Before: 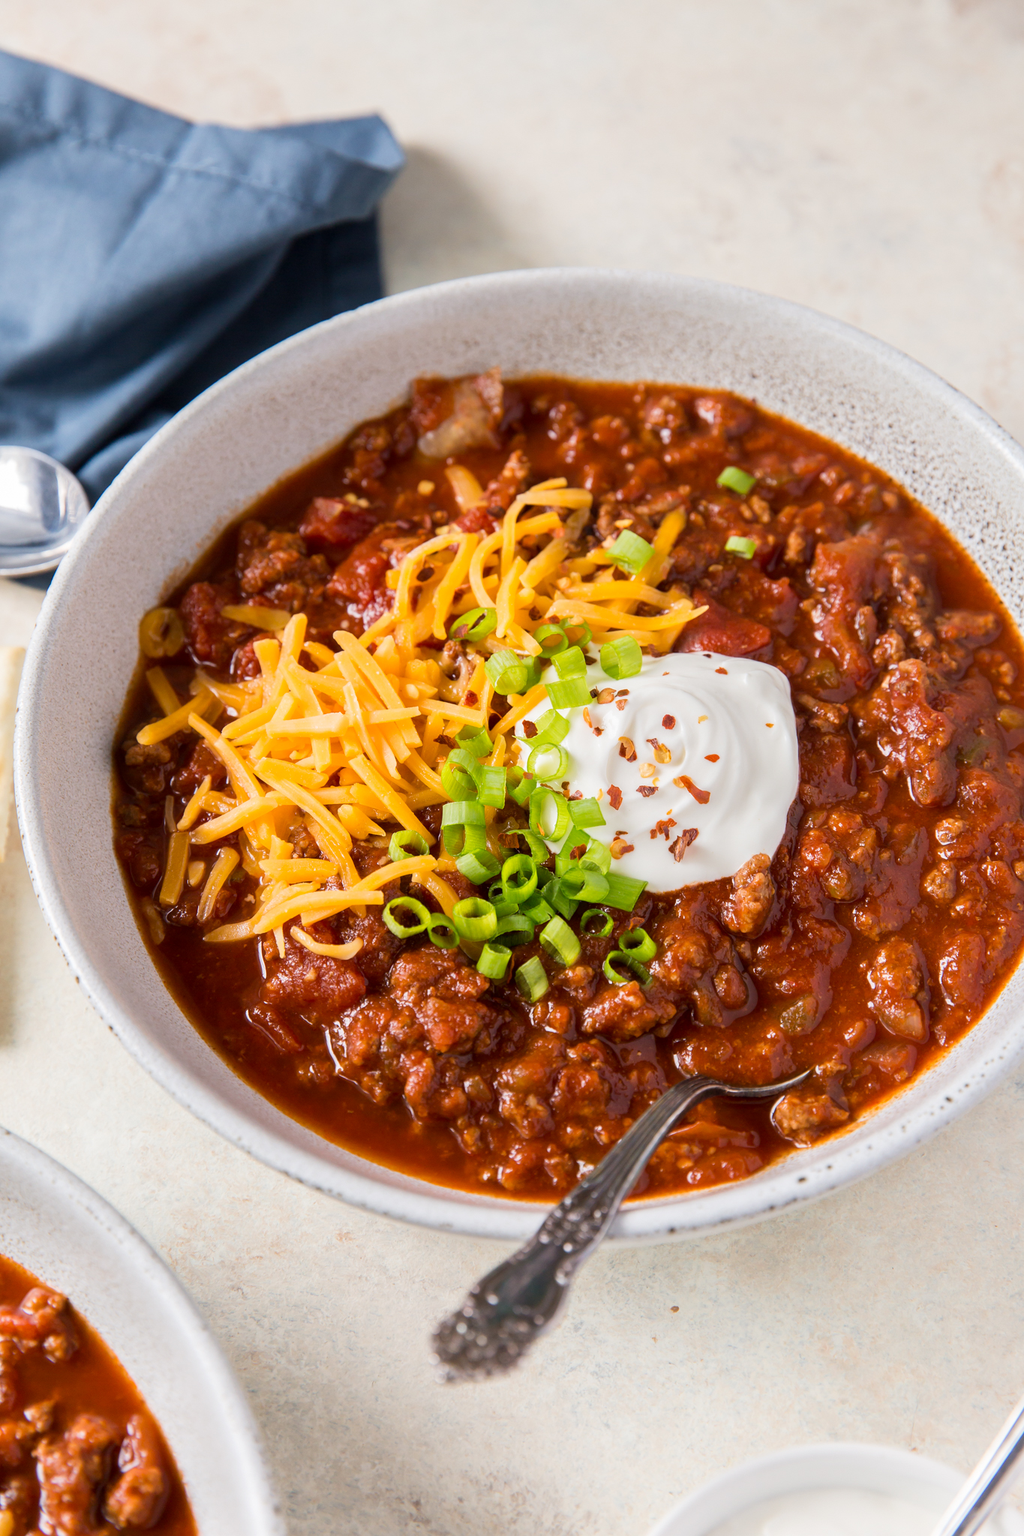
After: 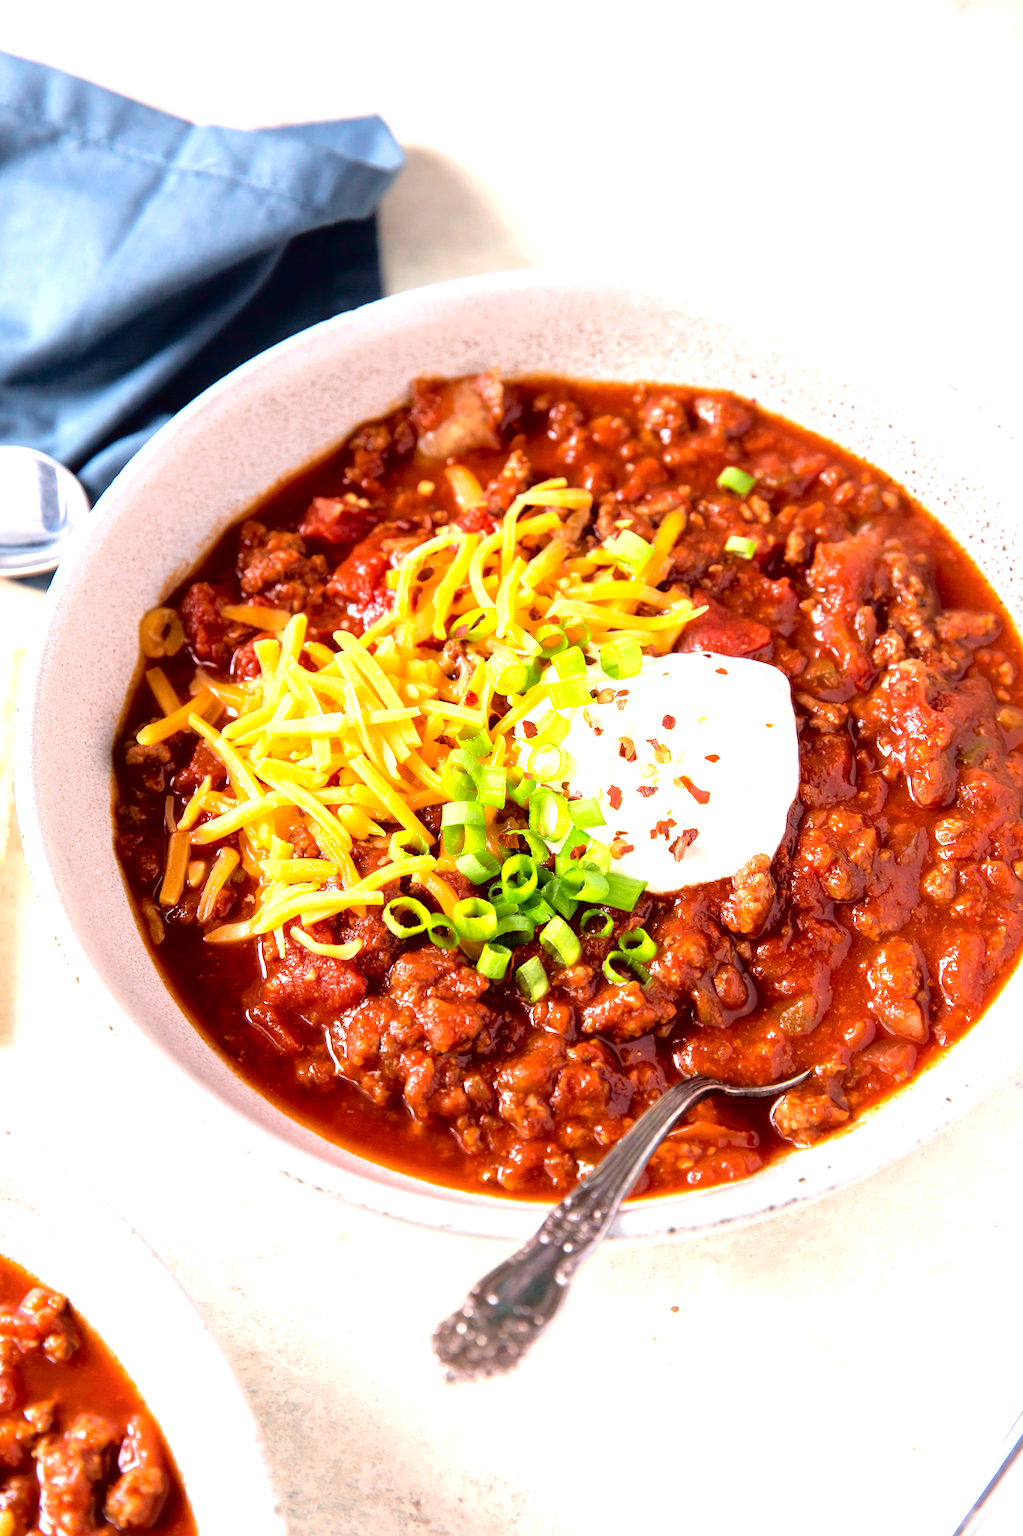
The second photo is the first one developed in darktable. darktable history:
tone curve: curves: ch0 [(0, 0.013) (0.181, 0.074) (0.337, 0.304) (0.498, 0.485) (0.78, 0.742) (0.993, 0.954)]; ch1 [(0, 0) (0.294, 0.184) (0.359, 0.34) (0.362, 0.35) (0.43, 0.41) (0.469, 0.463) (0.495, 0.502) (0.54, 0.563) (0.612, 0.641) (1, 1)]; ch2 [(0, 0) (0.44, 0.437) (0.495, 0.502) (0.524, 0.534) (0.557, 0.56) (0.634, 0.654) (0.728, 0.722) (1, 1)], color space Lab, independent channels, preserve colors none
exposure: black level correction 0.001, exposure 1.129 EV, compensate exposure bias true, compensate highlight preservation false
